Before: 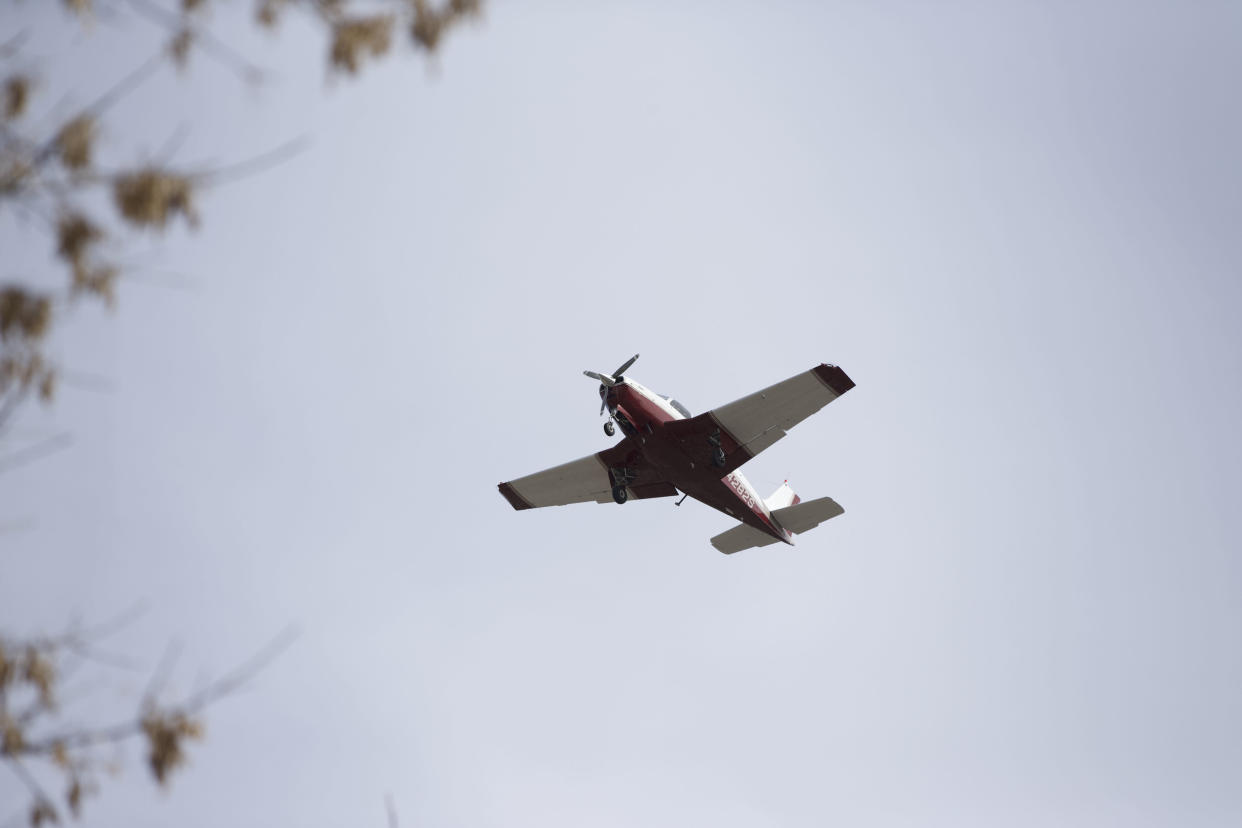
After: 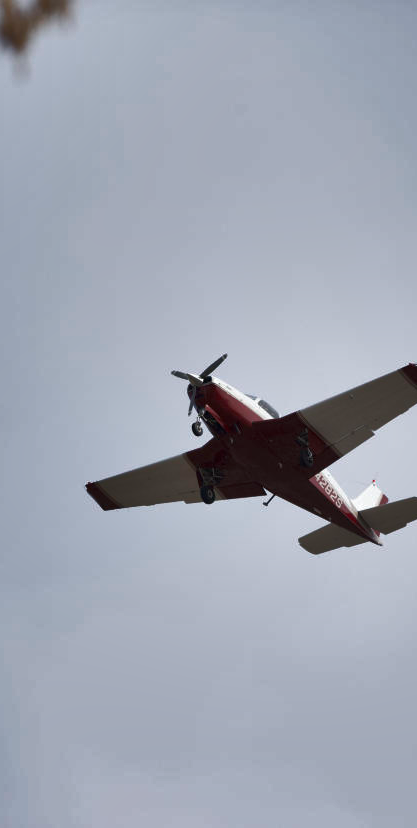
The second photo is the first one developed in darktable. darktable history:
shadows and highlights: white point adjustment 0.143, highlights -71.09, soften with gaussian
crop: left 33.212%, right 33.17%
